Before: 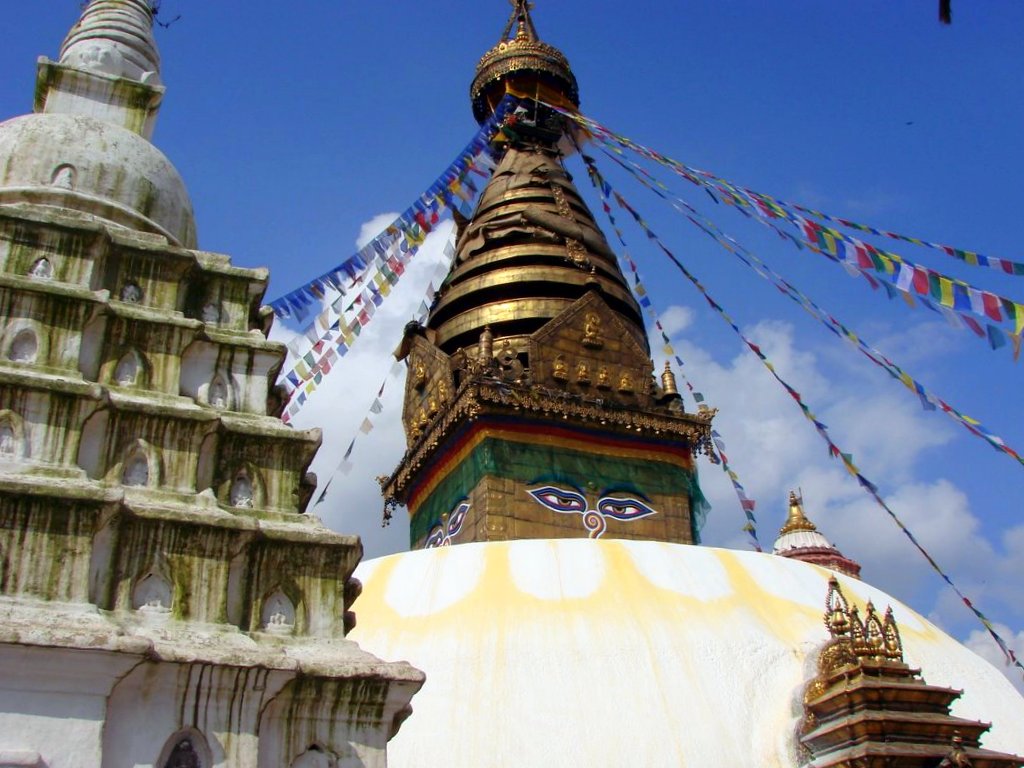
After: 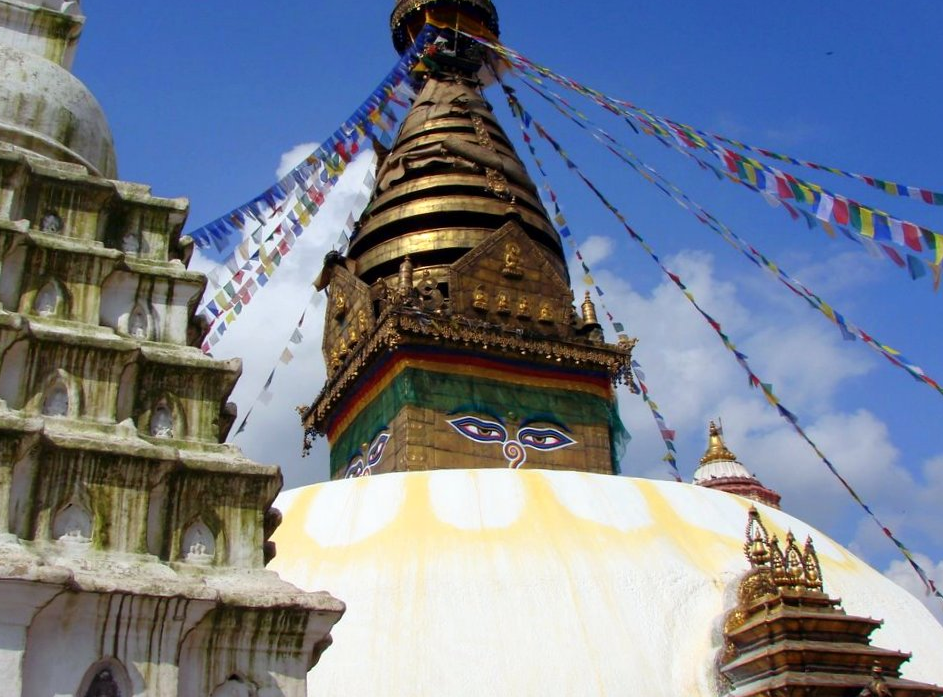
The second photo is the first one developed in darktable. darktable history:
crop and rotate: left 7.882%, top 9.157%
